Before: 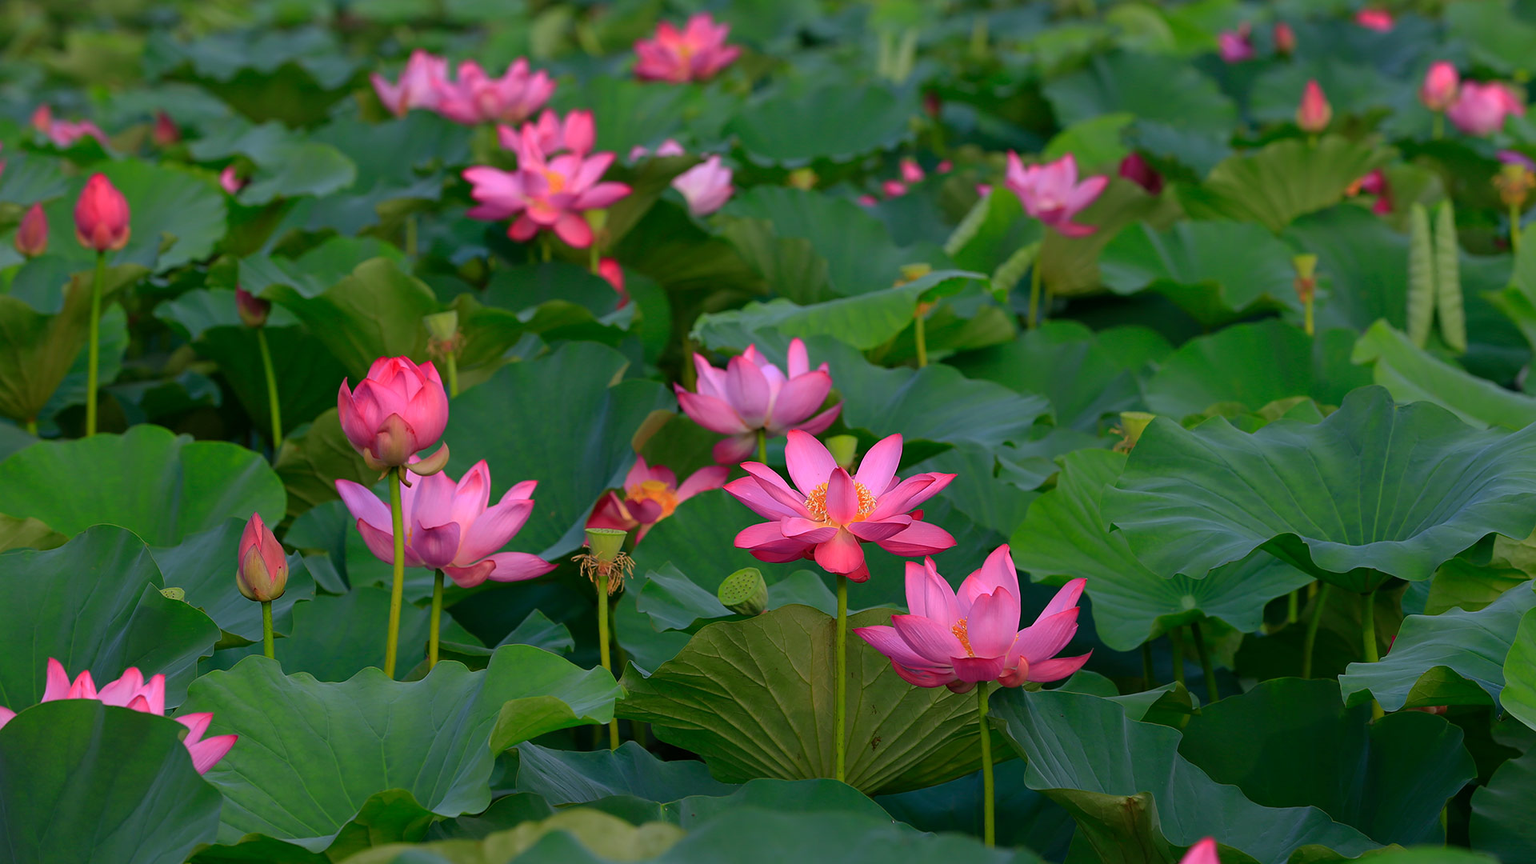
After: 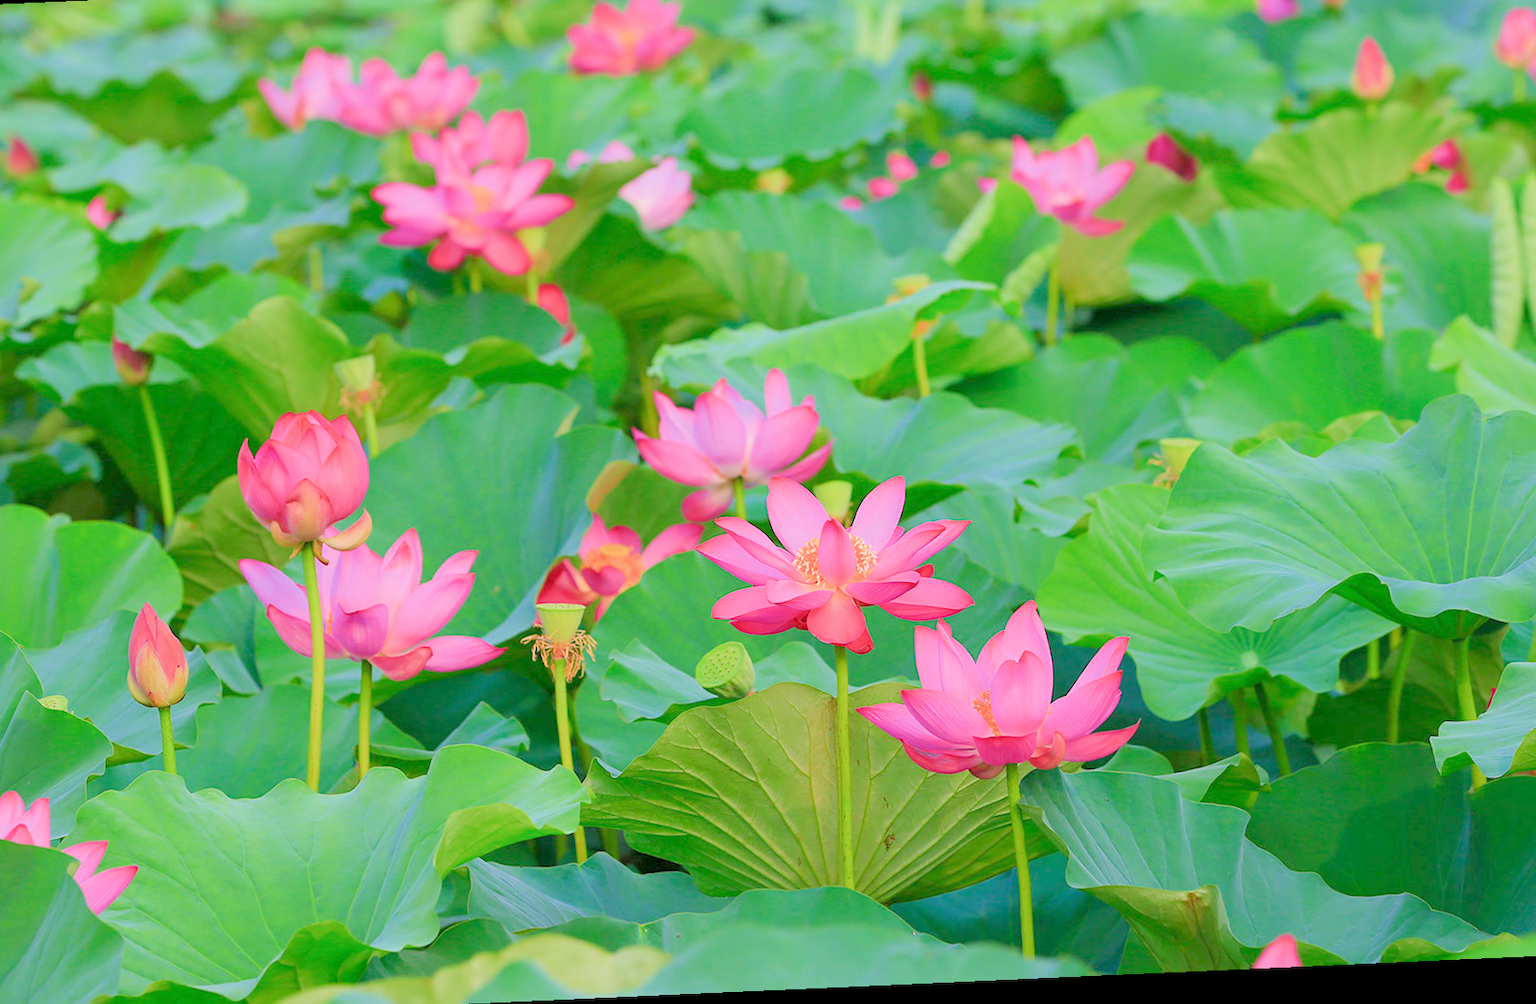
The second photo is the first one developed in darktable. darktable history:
crop: left 9.807%, top 6.259%, right 7.334%, bottom 2.177%
filmic rgb: middle gray luminance 2.5%, black relative exposure -10 EV, white relative exposure 7 EV, threshold 6 EV, dynamic range scaling 10%, target black luminance 0%, hardness 3.19, latitude 44.39%, contrast 0.682, highlights saturation mix 5%, shadows ↔ highlights balance 13.63%, add noise in highlights 0, color science v3 (2019), use custom middle-gray values true, iterations of high-quality reconstruction 0, contrast in highlights soft, enable highlight reconstruction true
rotate and perspective: rotation -2.56°, automatic cropping off
